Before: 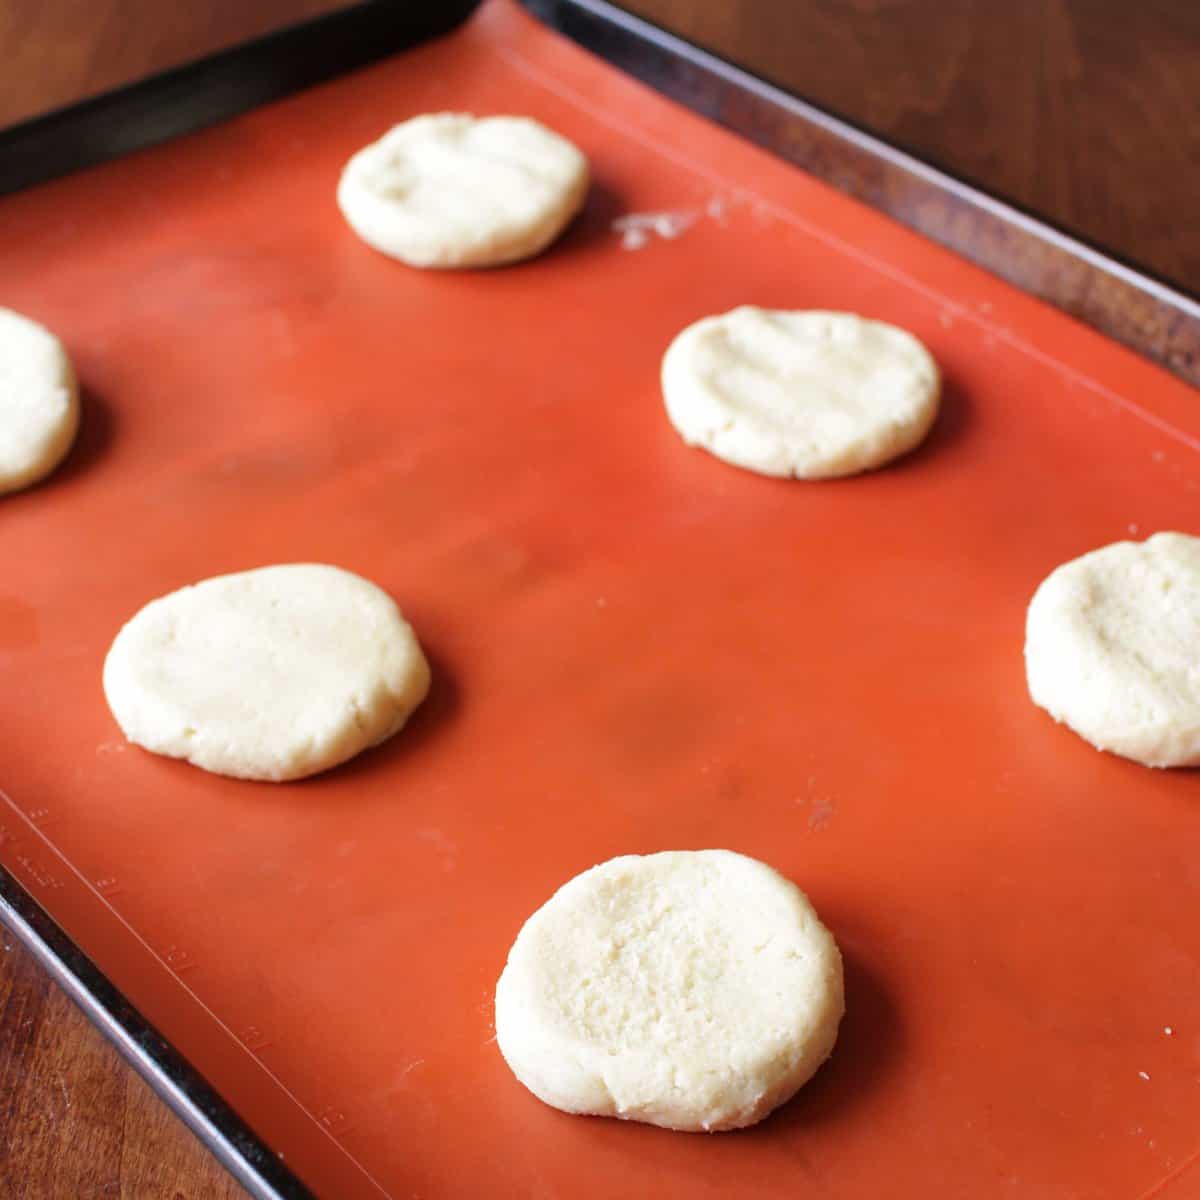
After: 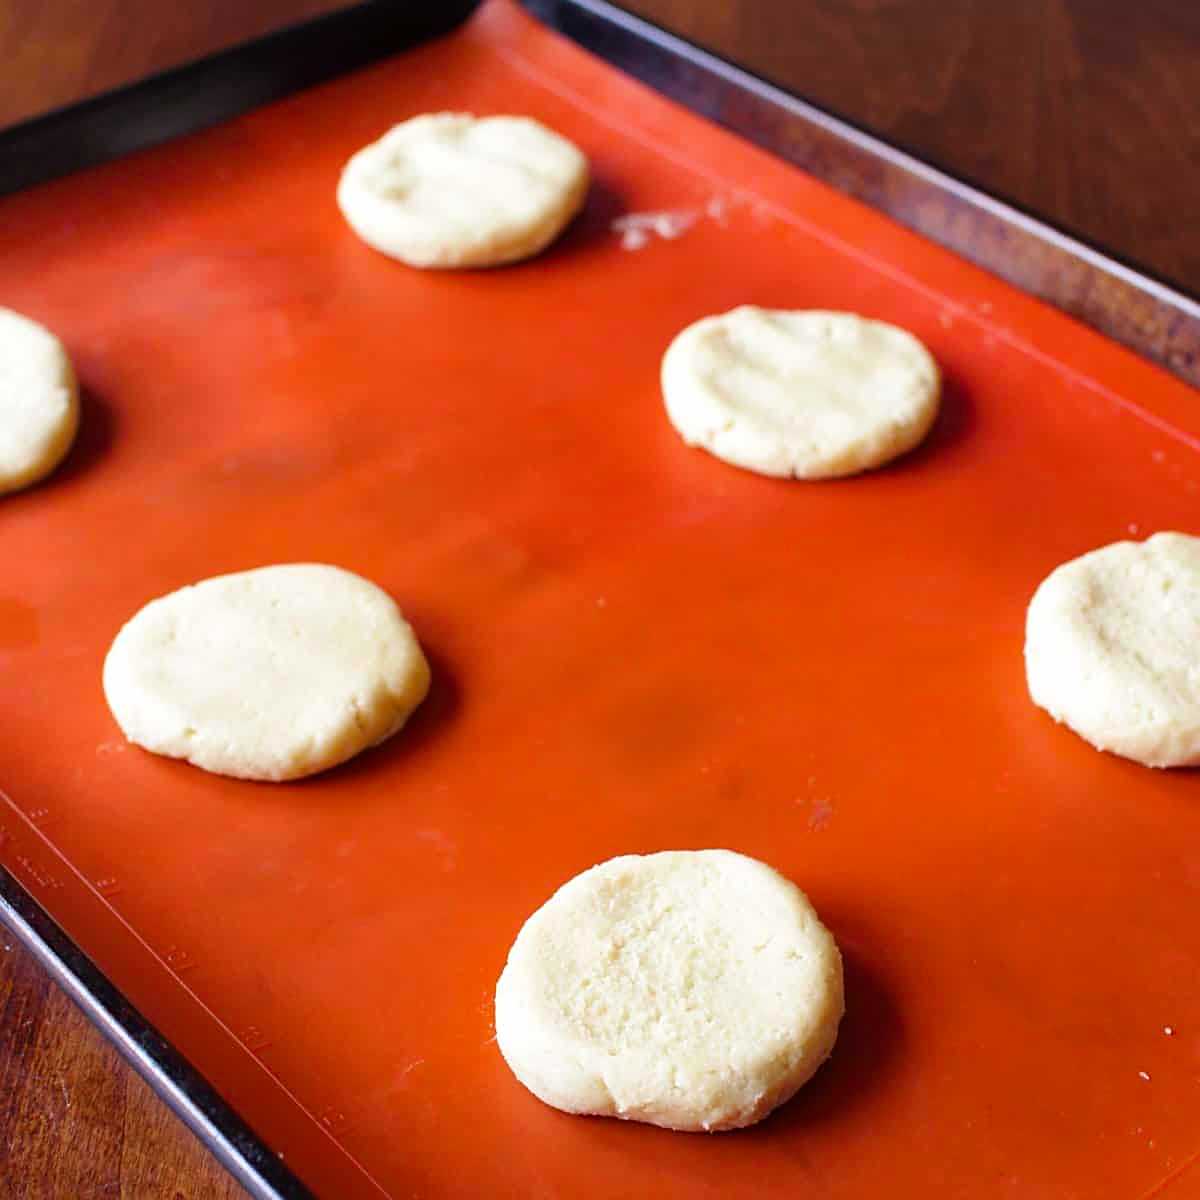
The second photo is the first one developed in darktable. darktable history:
sharpen: on, module defaults
color balance rgb: shadows lift › luminance -21.248%, shadows lift › chroma 6.686%, shadows lift › hue 271.45°, shadows fall-off 102.136%, perceptual saturation grading › global saturation 25.267%, mask middle-gray fulcrum 22.604%, global vibrance 14.825%
